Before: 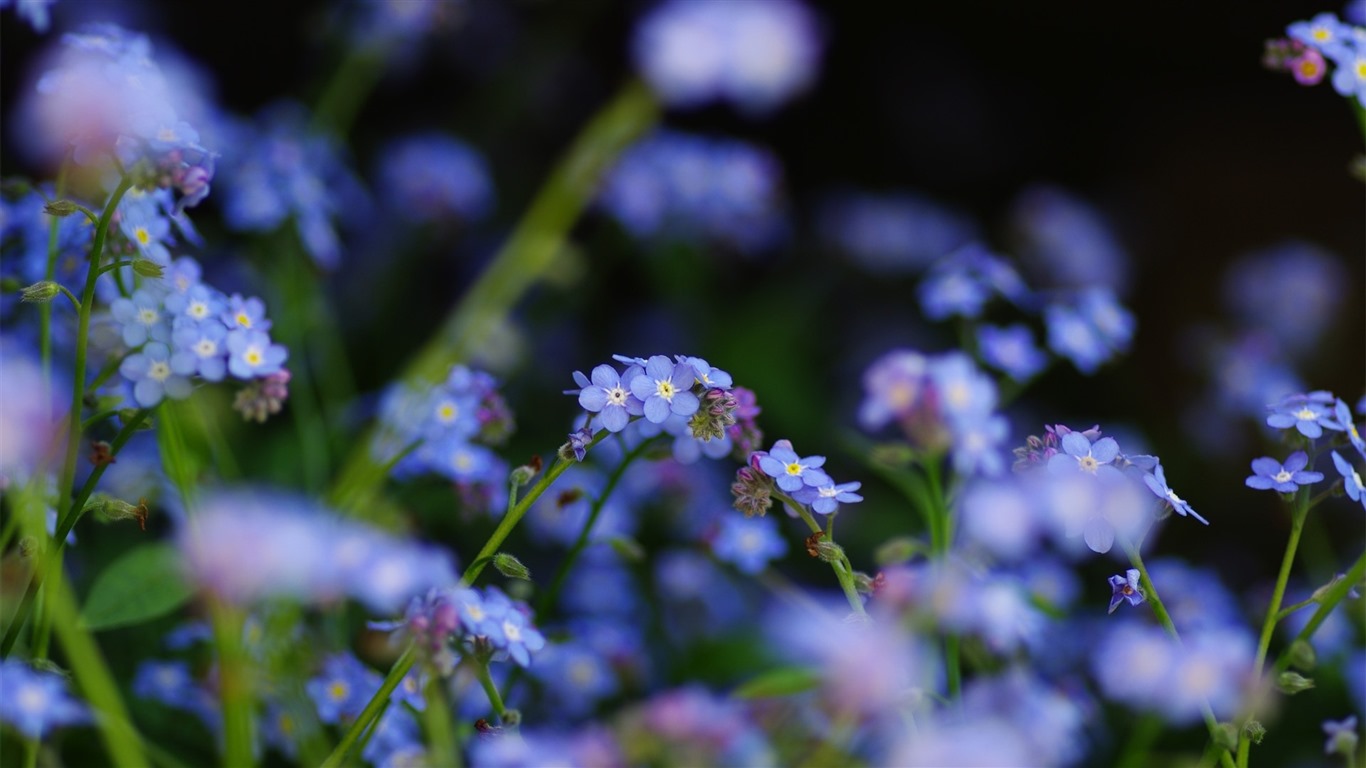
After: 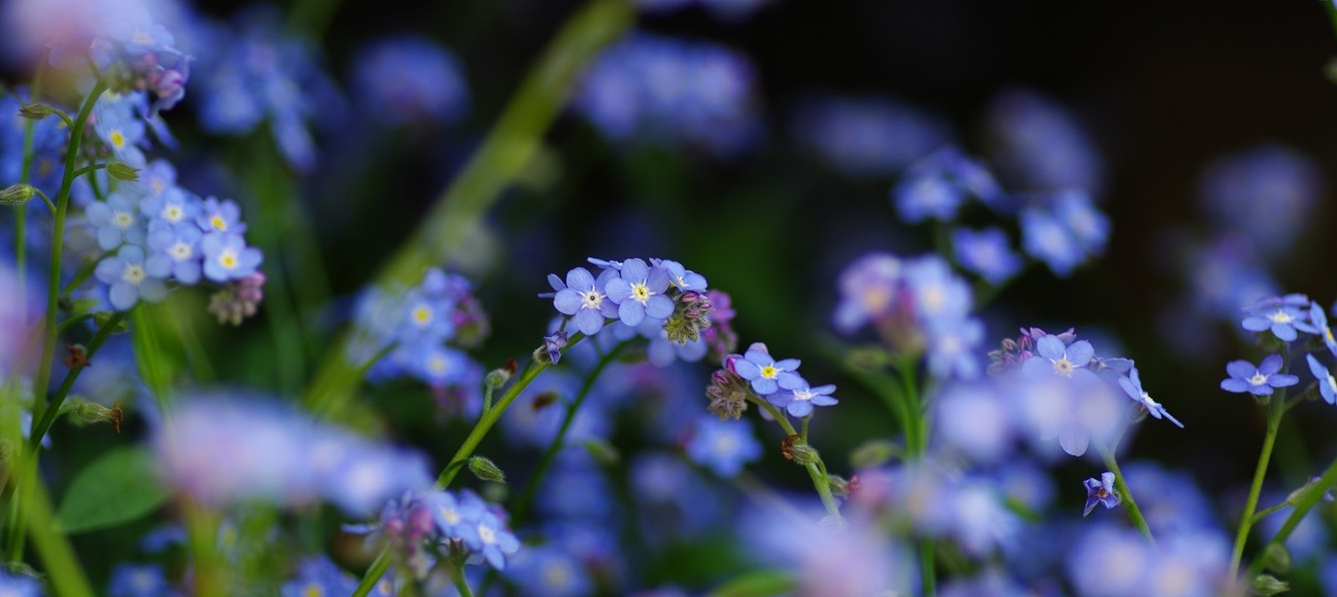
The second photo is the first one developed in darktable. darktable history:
crop and rotate: left 1.89%, top 12.736%, right 0.178%, bottom 9.431%
